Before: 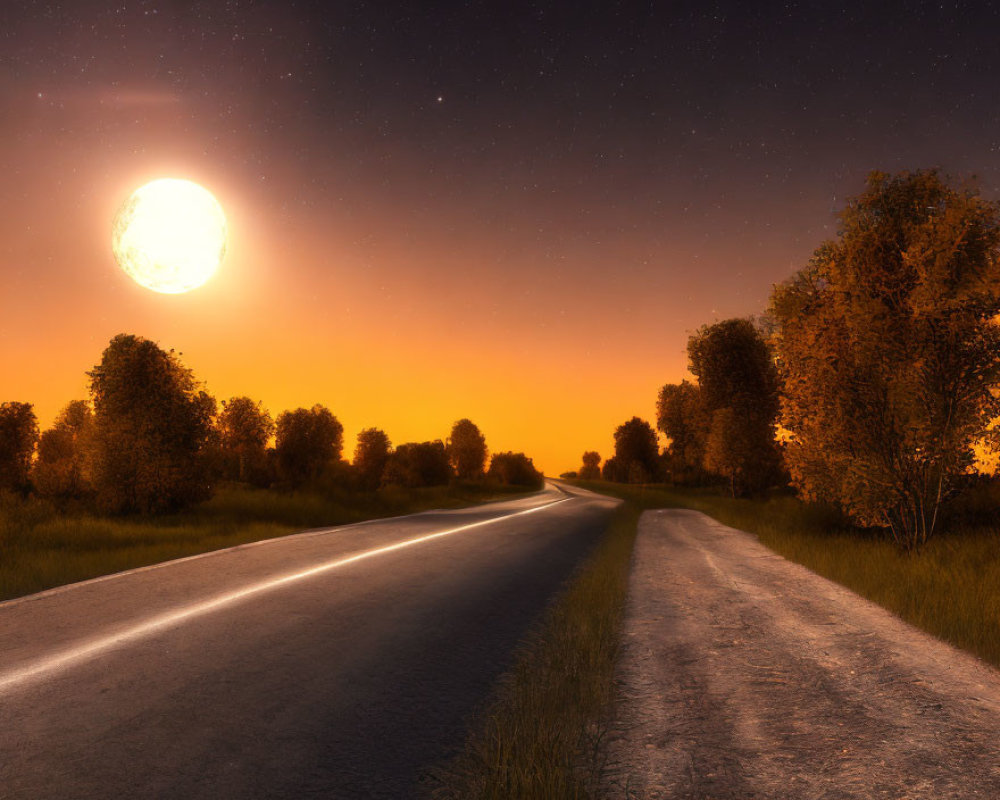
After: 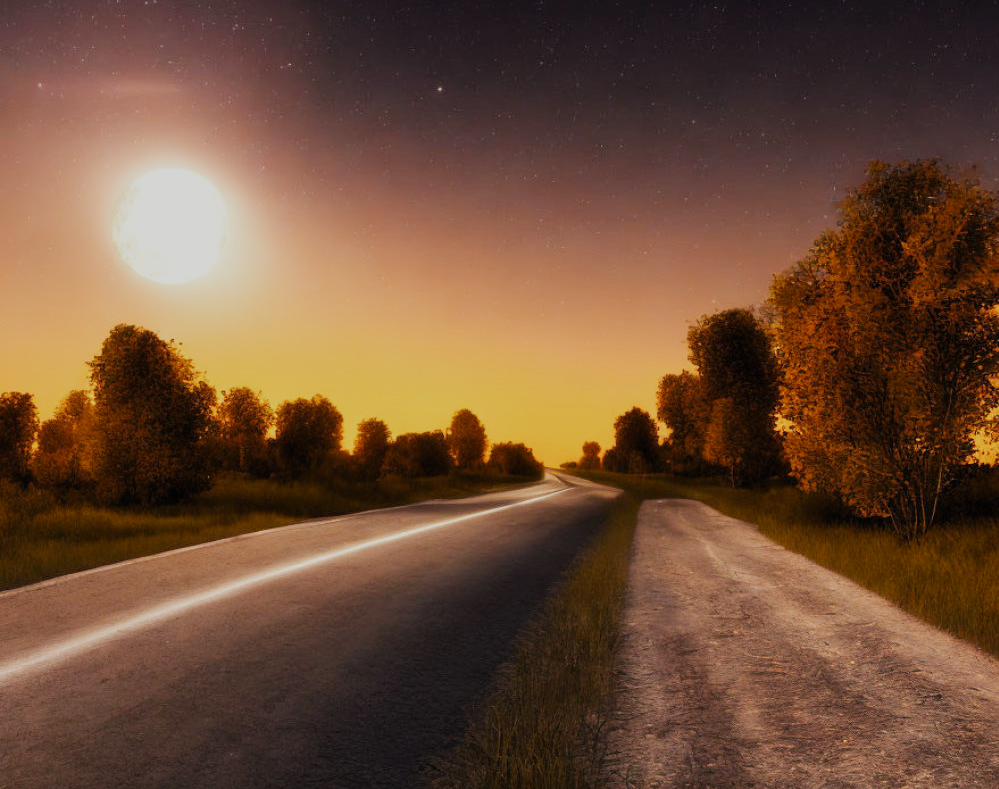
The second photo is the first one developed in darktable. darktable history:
crop: top 1.301%, right 0.014%
filmic rgb: black relative exposure -7.23 EV, white relative exposure 5.38 EV, hardness 3.02, preserve chrominance no, color science v5 (2021), contrast in shadows safe, contrast in highlights safe
exposure: exposure 0.495 EV, compensate highlight preservation false
